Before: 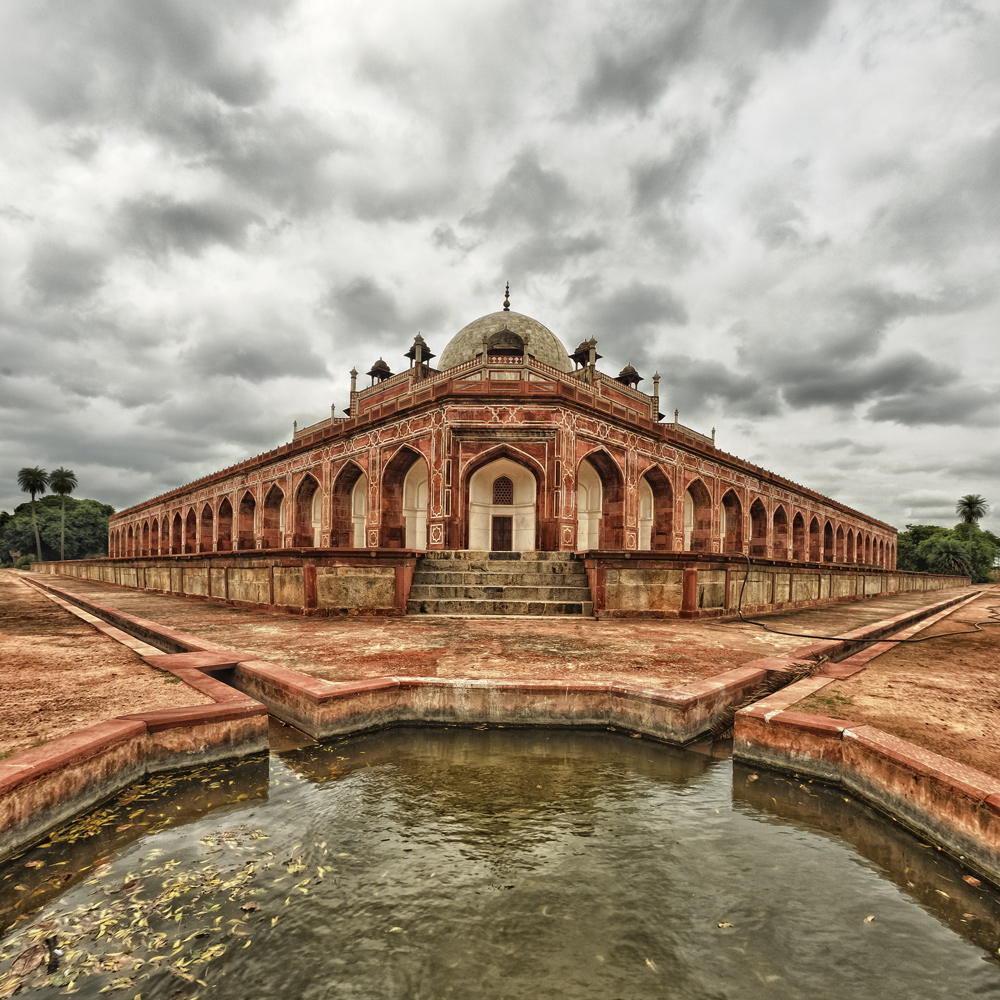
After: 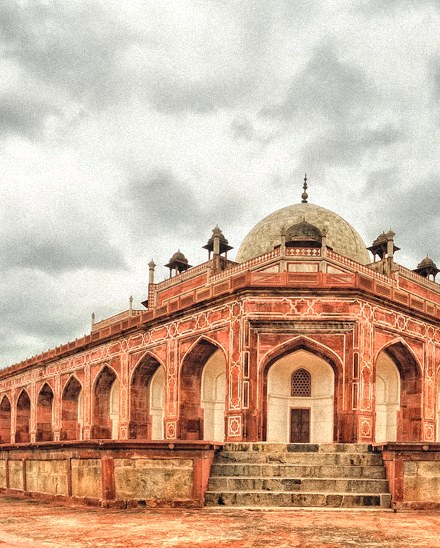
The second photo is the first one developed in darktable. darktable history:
crop: left 20.248%, top 10.86%, right 35.675%, bottom 34.321%
grain: mid-tones bias 0%
contrast brightness saturation: contrast 0.1, brightness 0.3, saturation 0.14
local contrast: highlights 100%, shadows 100%, detail 120%, midtone range 0.2
